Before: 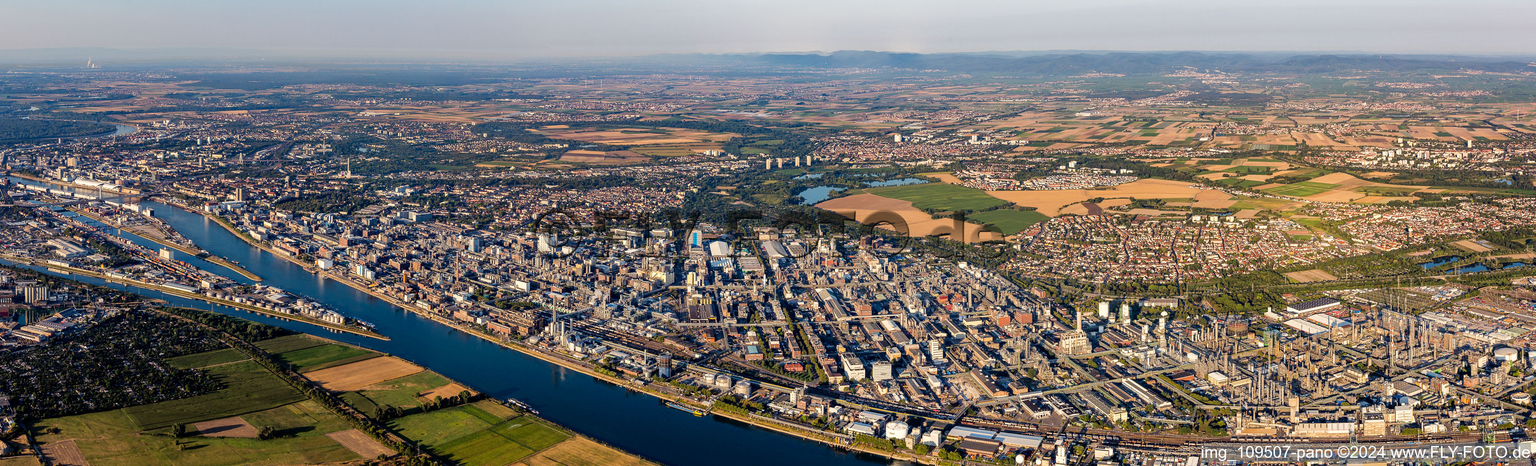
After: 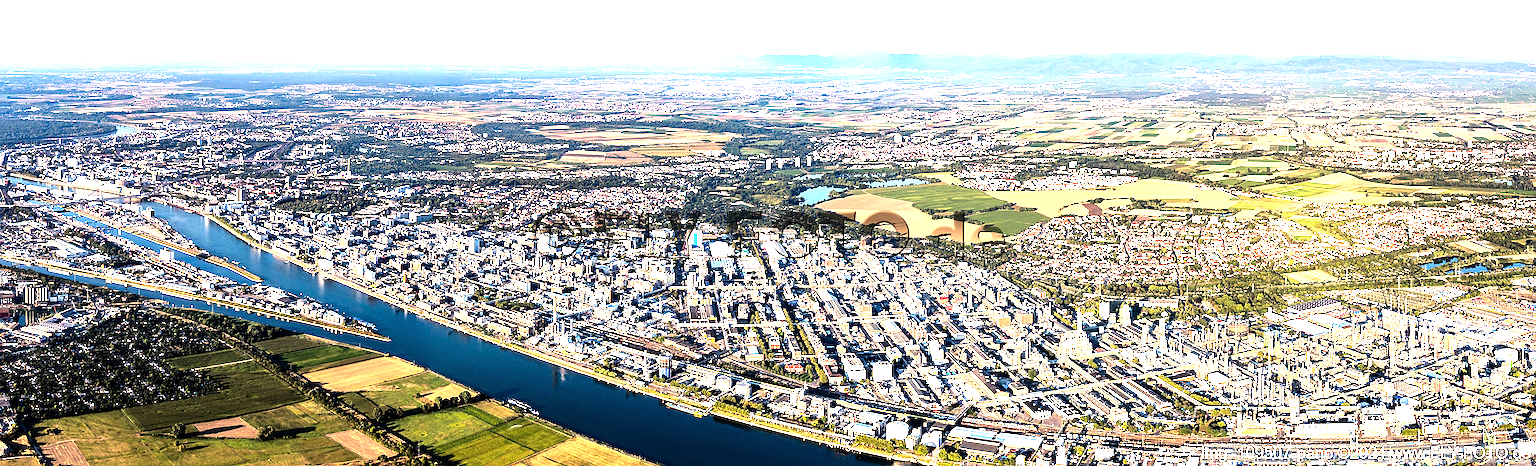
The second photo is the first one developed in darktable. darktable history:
sharpen: on, module defaults
tone equalizer: -8 EV -1.08 EV, -7 EV -1.01 EV, -6 EV -0.867 EV, -5 EV -0.578 EV, -3 EV 0.578 EV, -2 EV 0.867 EV, -1 EV 1.01 EV, +0 EV 1.08 EV, edges refinement/feathering 500, mask exposure compensation -1.57 EV, preserve details no
exposure: black level correction 0, exposure 1 EV, compensate exposure bias true, compensate highlight preservation false
